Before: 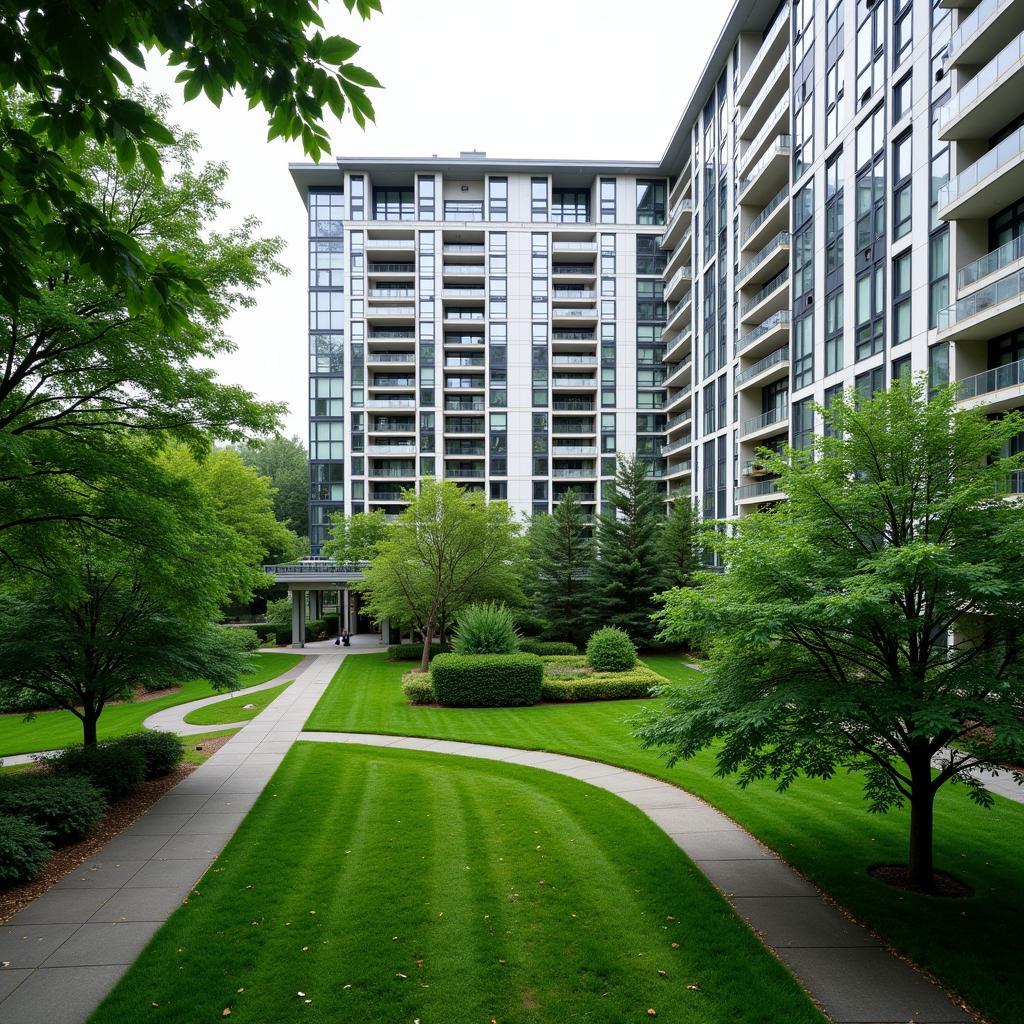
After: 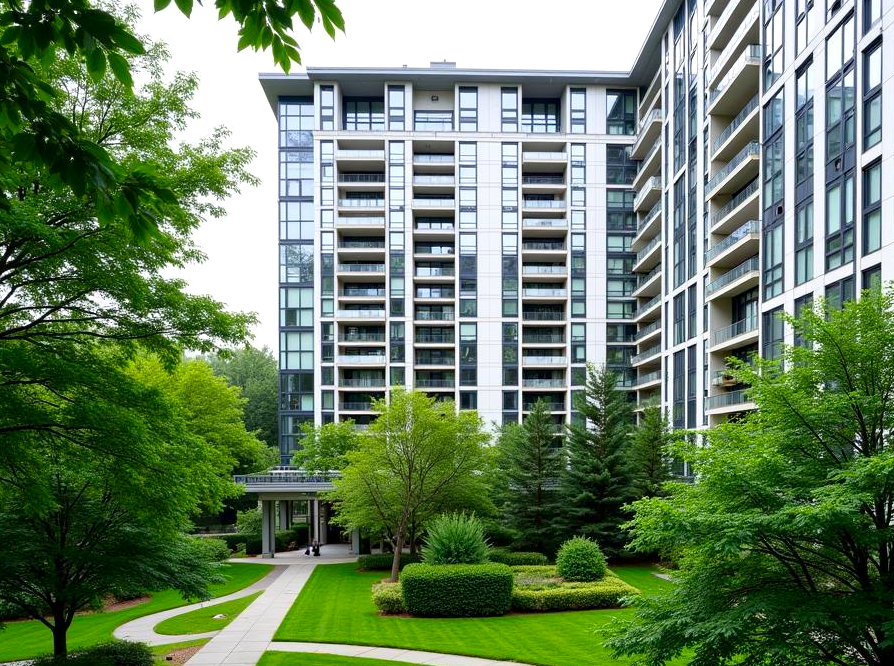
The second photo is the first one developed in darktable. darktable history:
contrast brightness saturation: contrast 0.081, saturation 0.201
crop: left 2.986%, top 8.82%, right 9.672%, bottom 26.053%
haze removal: strength 0.033, distance 0.253, compatibility mode true, adaptive false
exposure: black level correction 0.001, exposure 0.145 EV, compensate highlight preservation false
